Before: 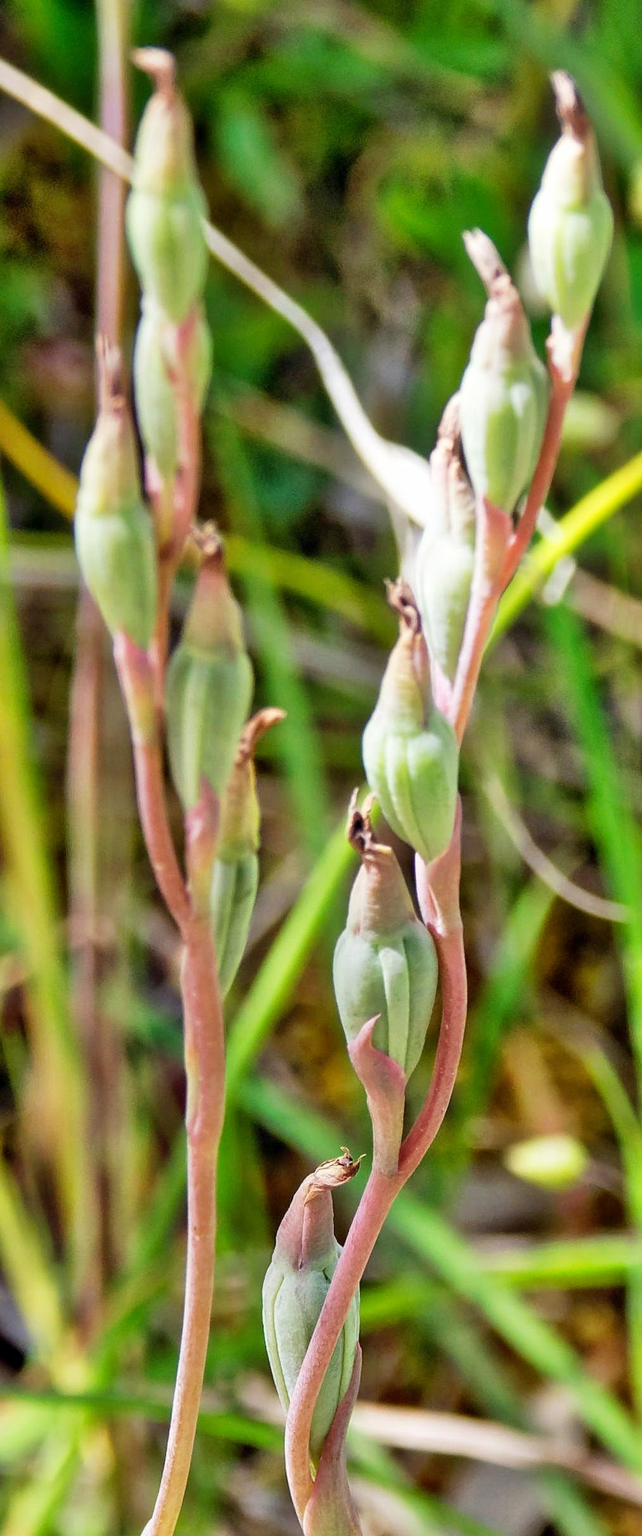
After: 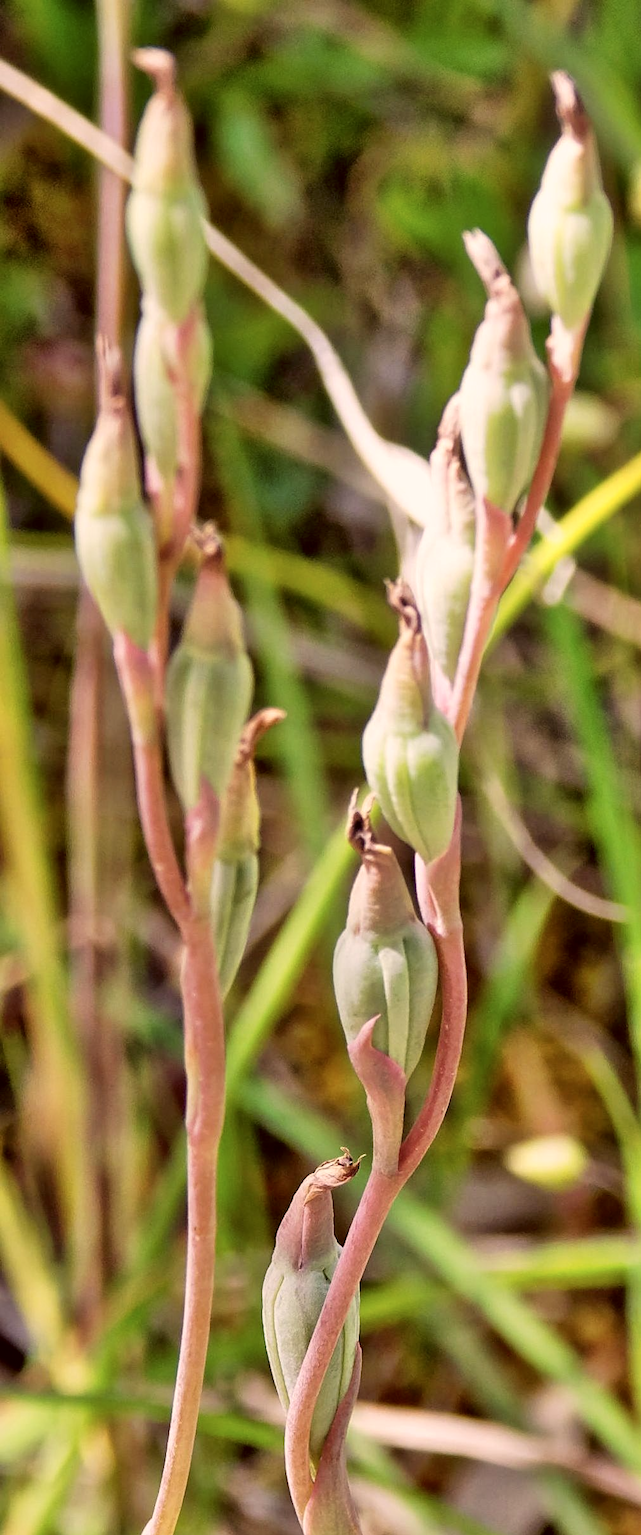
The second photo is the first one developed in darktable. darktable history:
color correction: highlights a* 10.25, highlights b* 9.75, shadows a* 8.85, shadows b* 8.42, saturation 0.807
